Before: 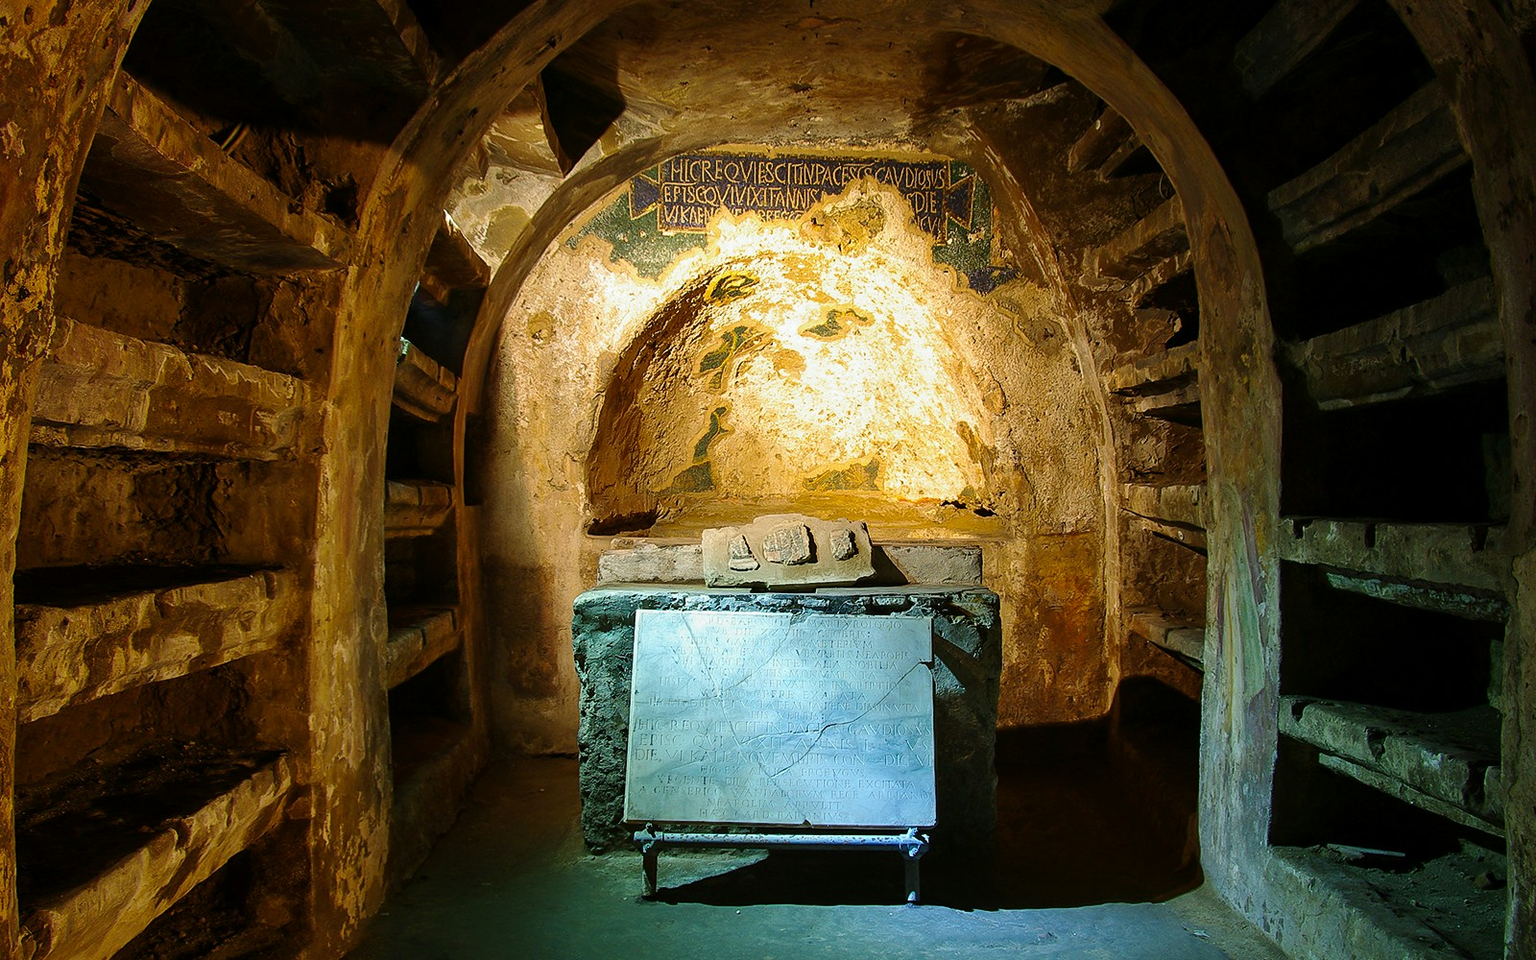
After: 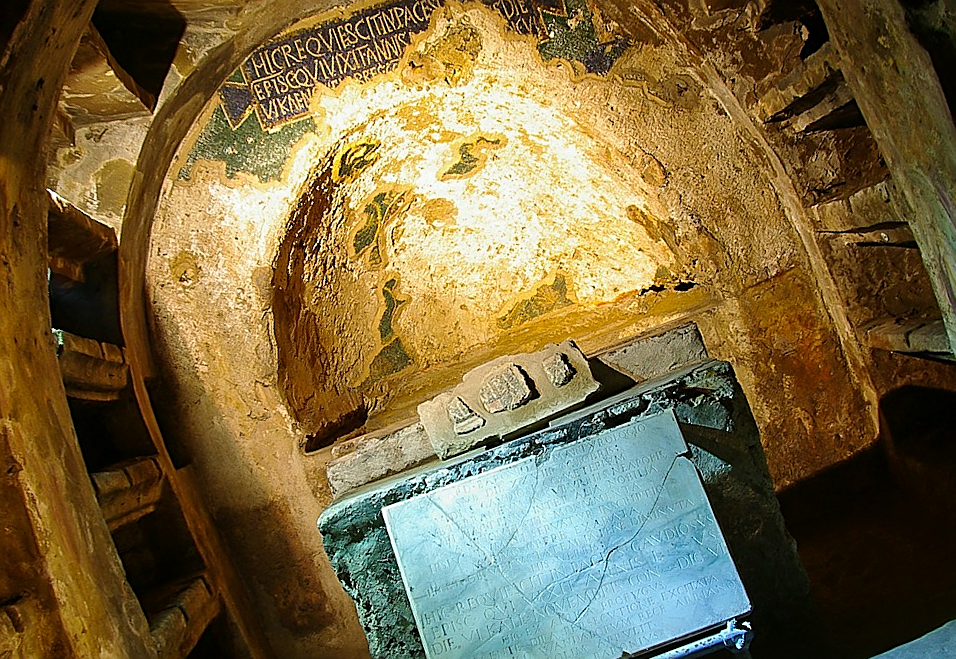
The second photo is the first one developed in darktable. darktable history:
crop and rotate: angle 20.59°, left 6.807%, right 3.63%, bottom 1.161%
sharpen: on, module defaults
